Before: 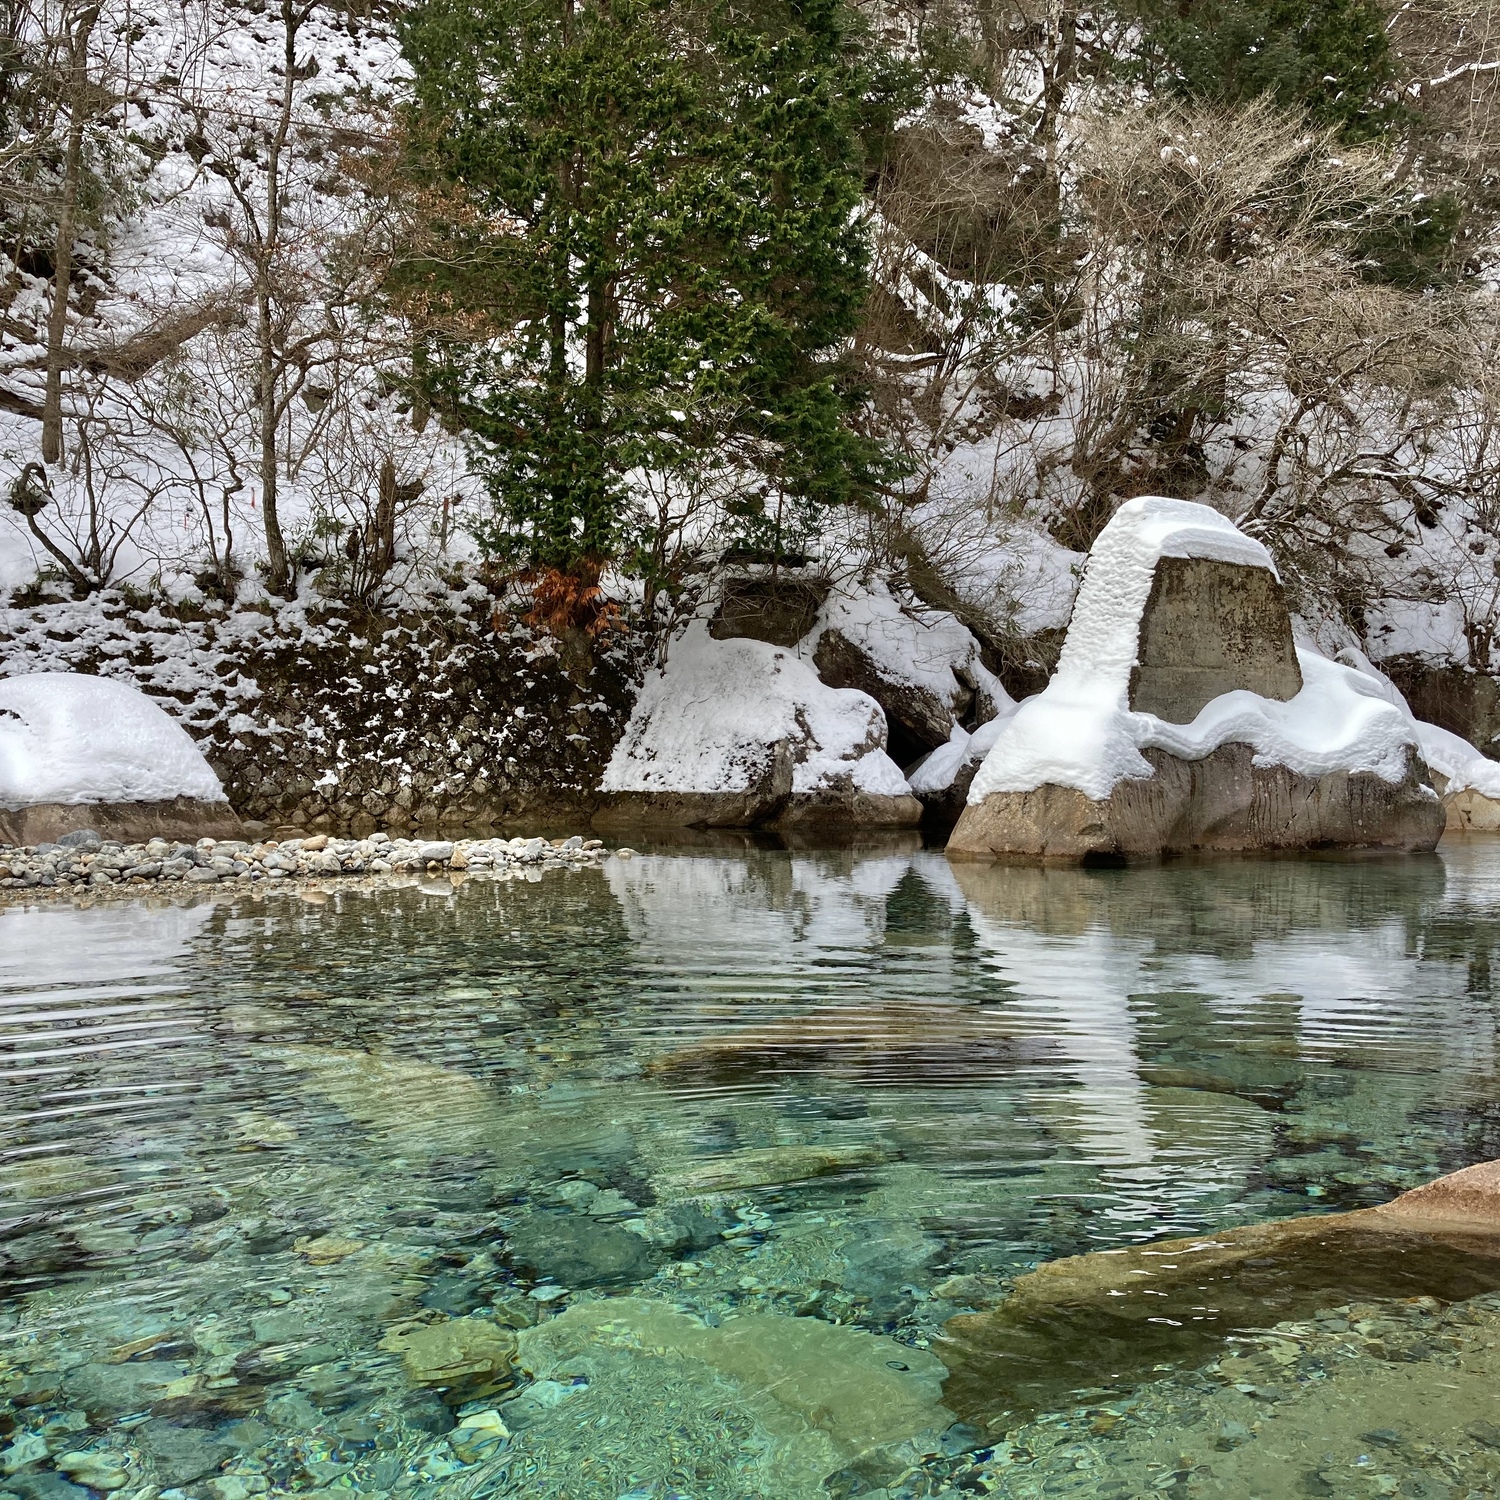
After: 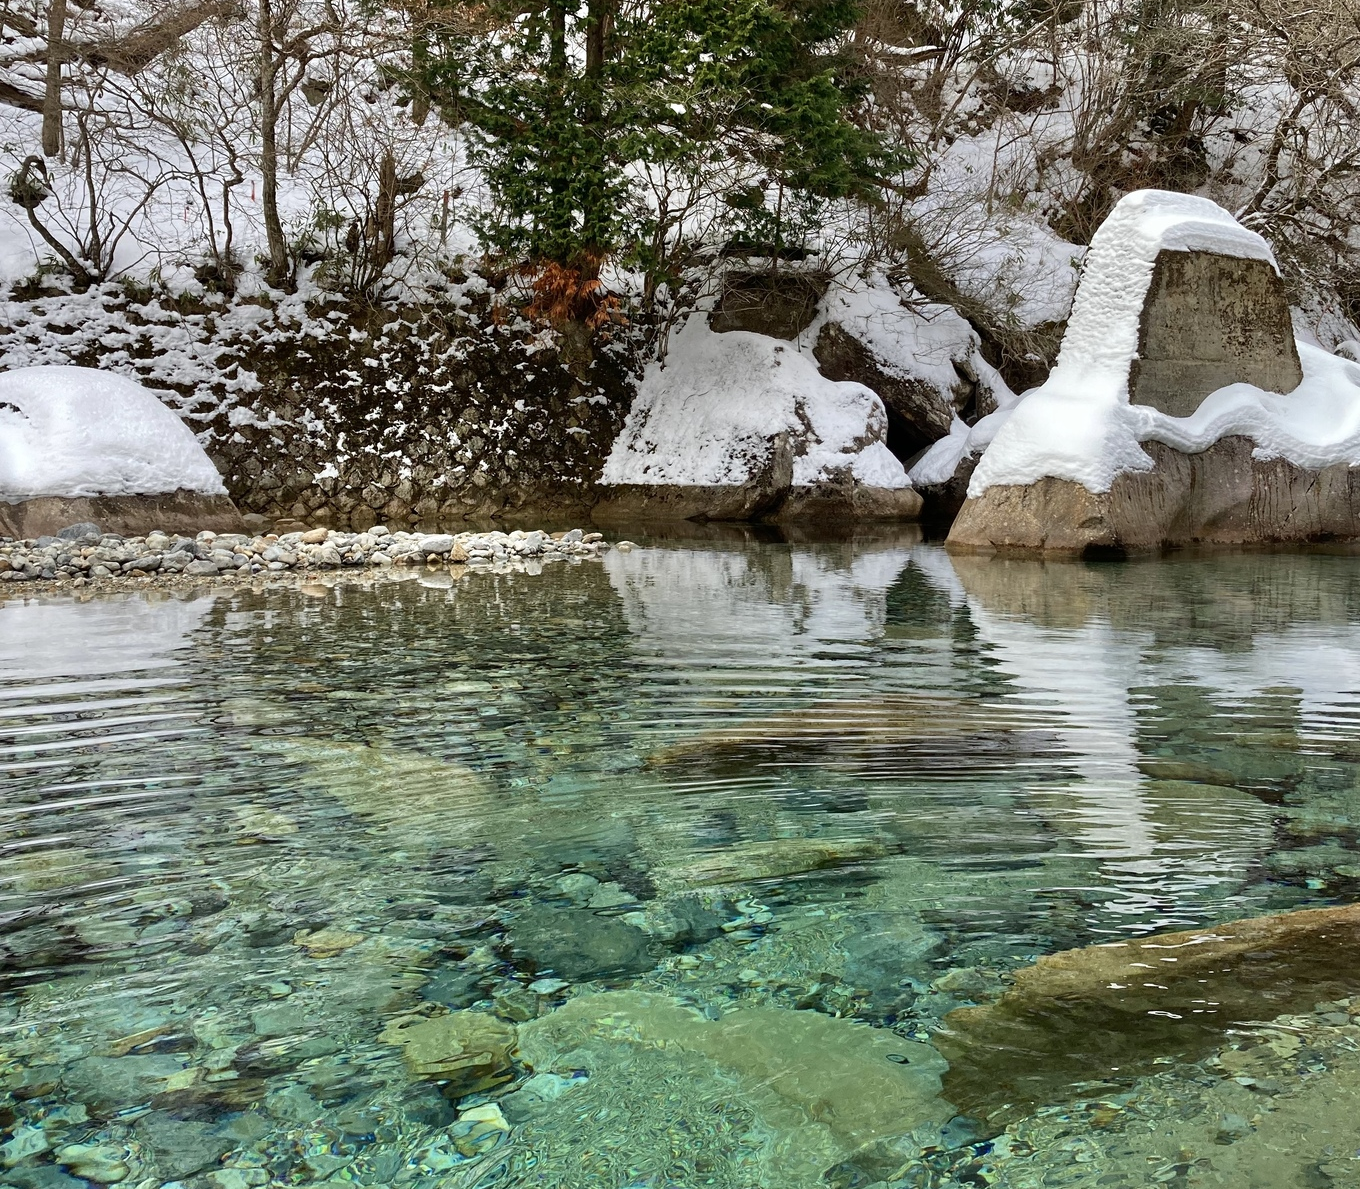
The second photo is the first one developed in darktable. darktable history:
crop: top 20.486%, right 9.328%, bottom 0.229%
